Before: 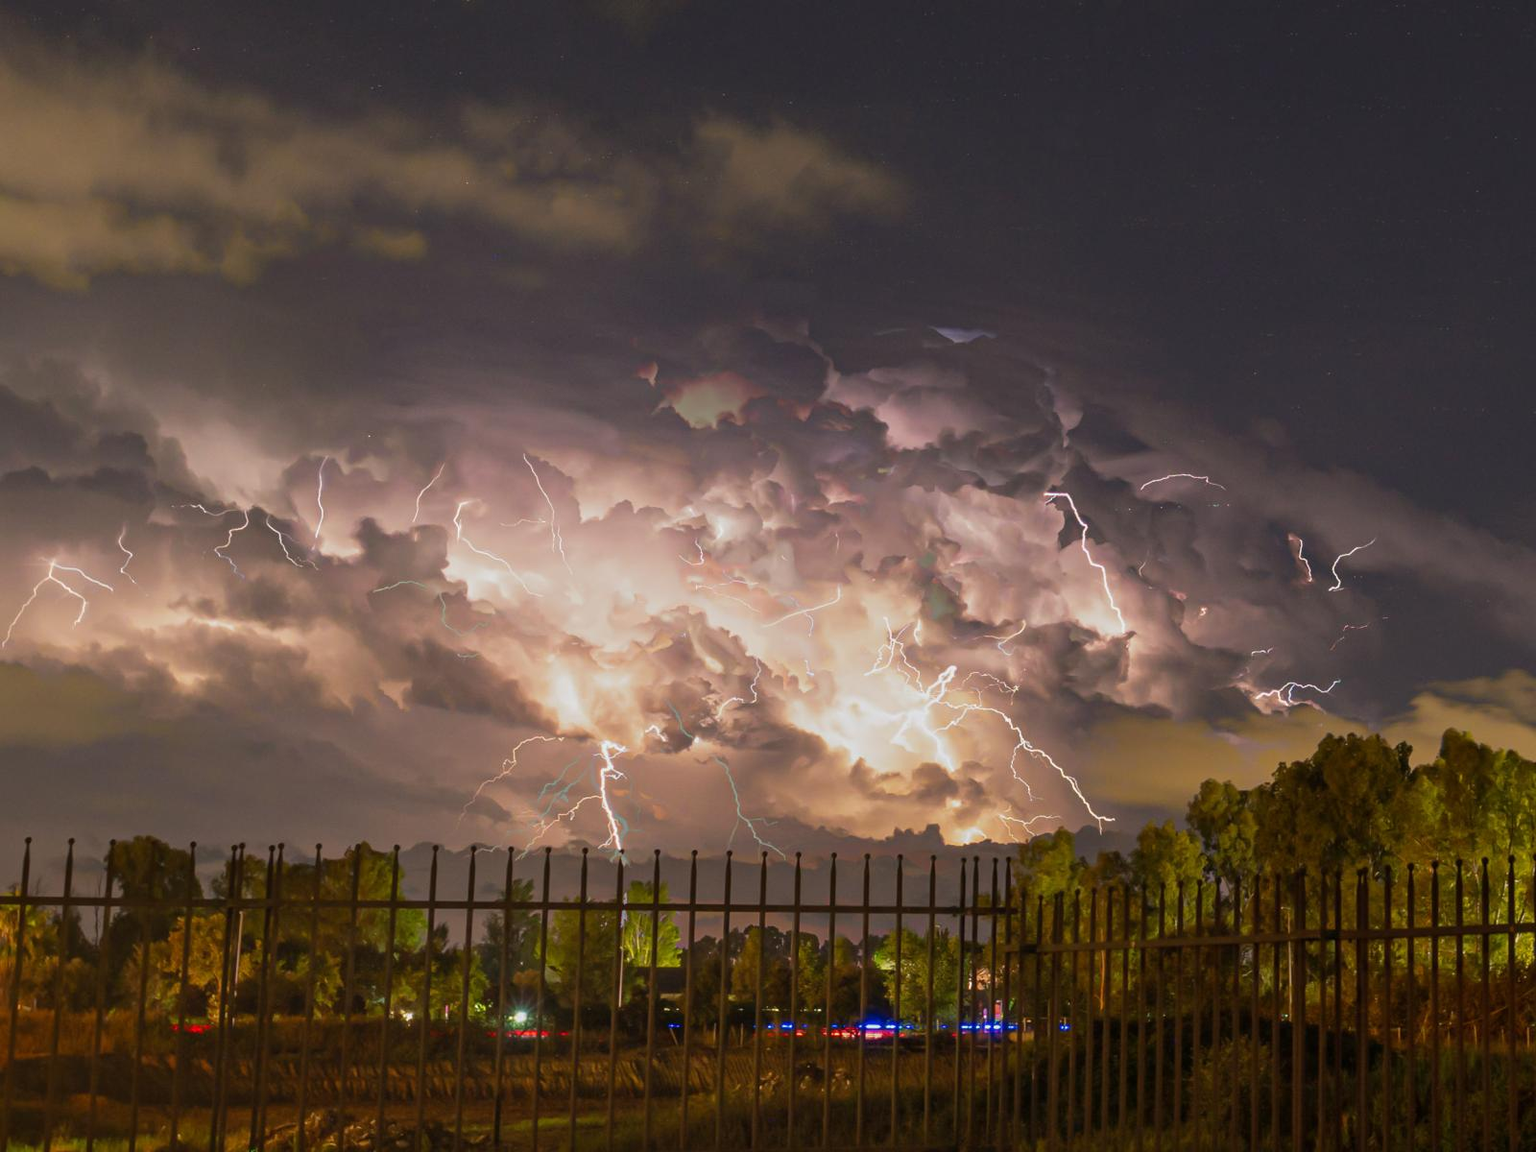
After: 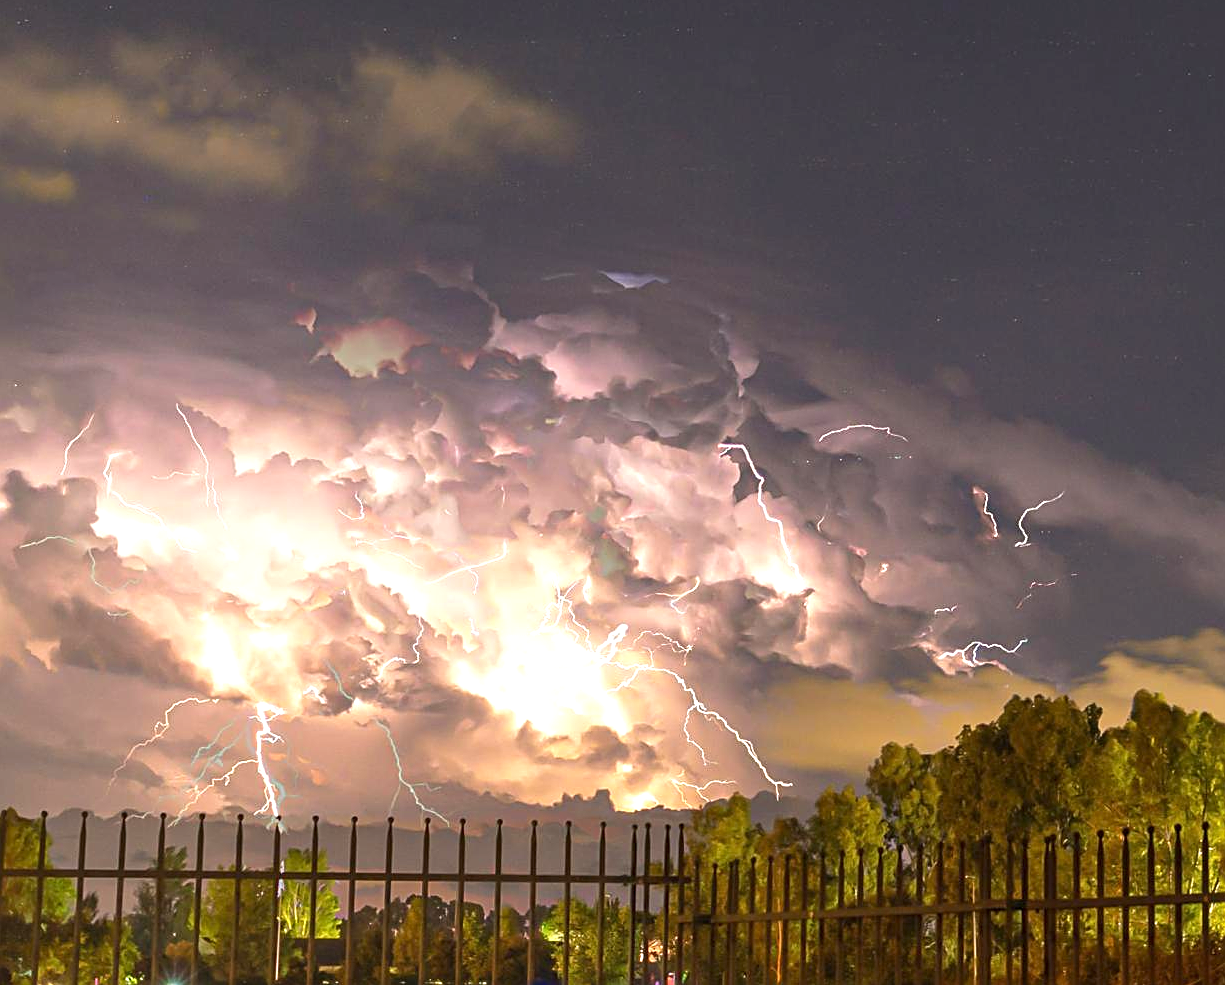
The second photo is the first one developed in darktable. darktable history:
exposure: exposure 0.999 EV, compensate highlight preservation false
sharpen: amount 0.575
crop: left 23.095%, top 5.827%, bottom 11.854%
